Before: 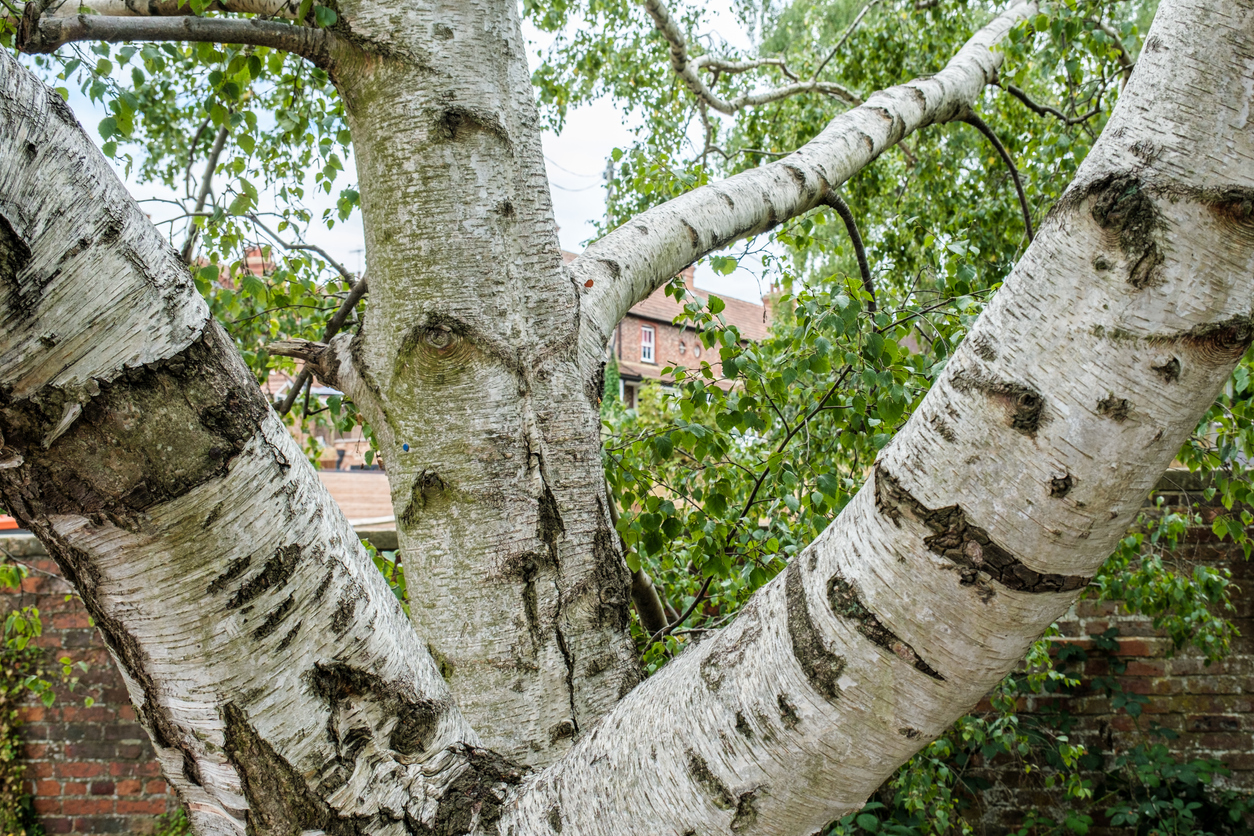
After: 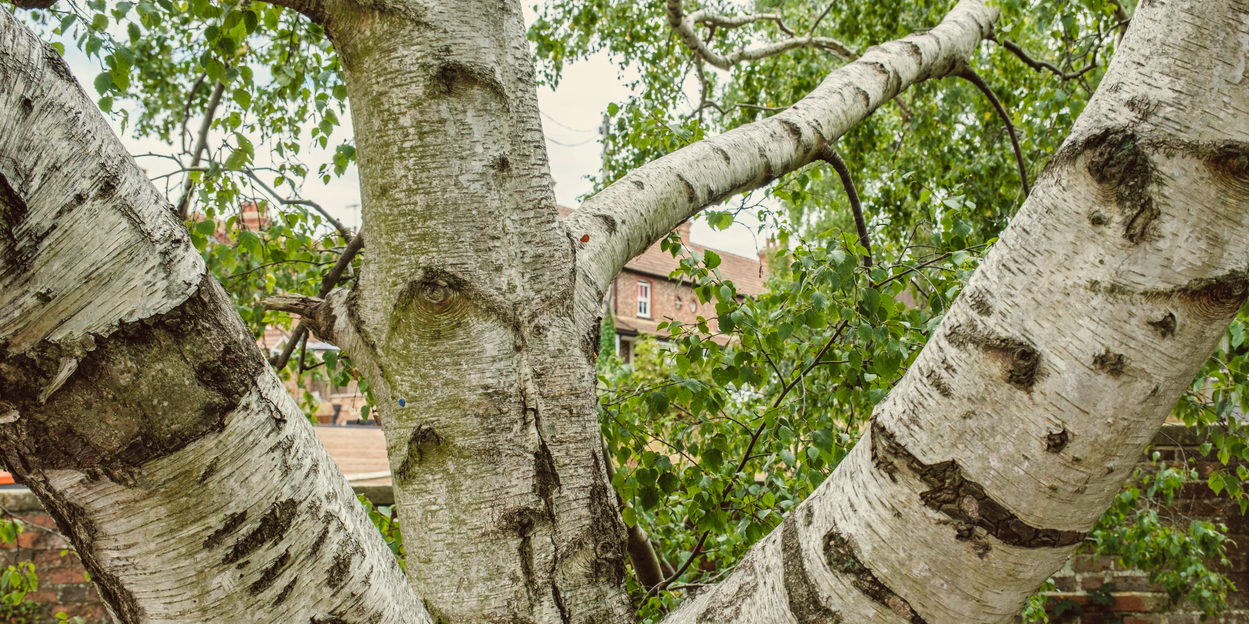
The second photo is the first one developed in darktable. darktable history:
crop: left 0.387%, top 5.469%, bottom 19.809%
color balance: lift [1.005, 1.002, 0.998, 0.998], gamma [1, 1.021, 1.02, 0.979], gain [0.923, 1.066, 1.056, 0.934]
shadows and highlights: soften with gaussian
